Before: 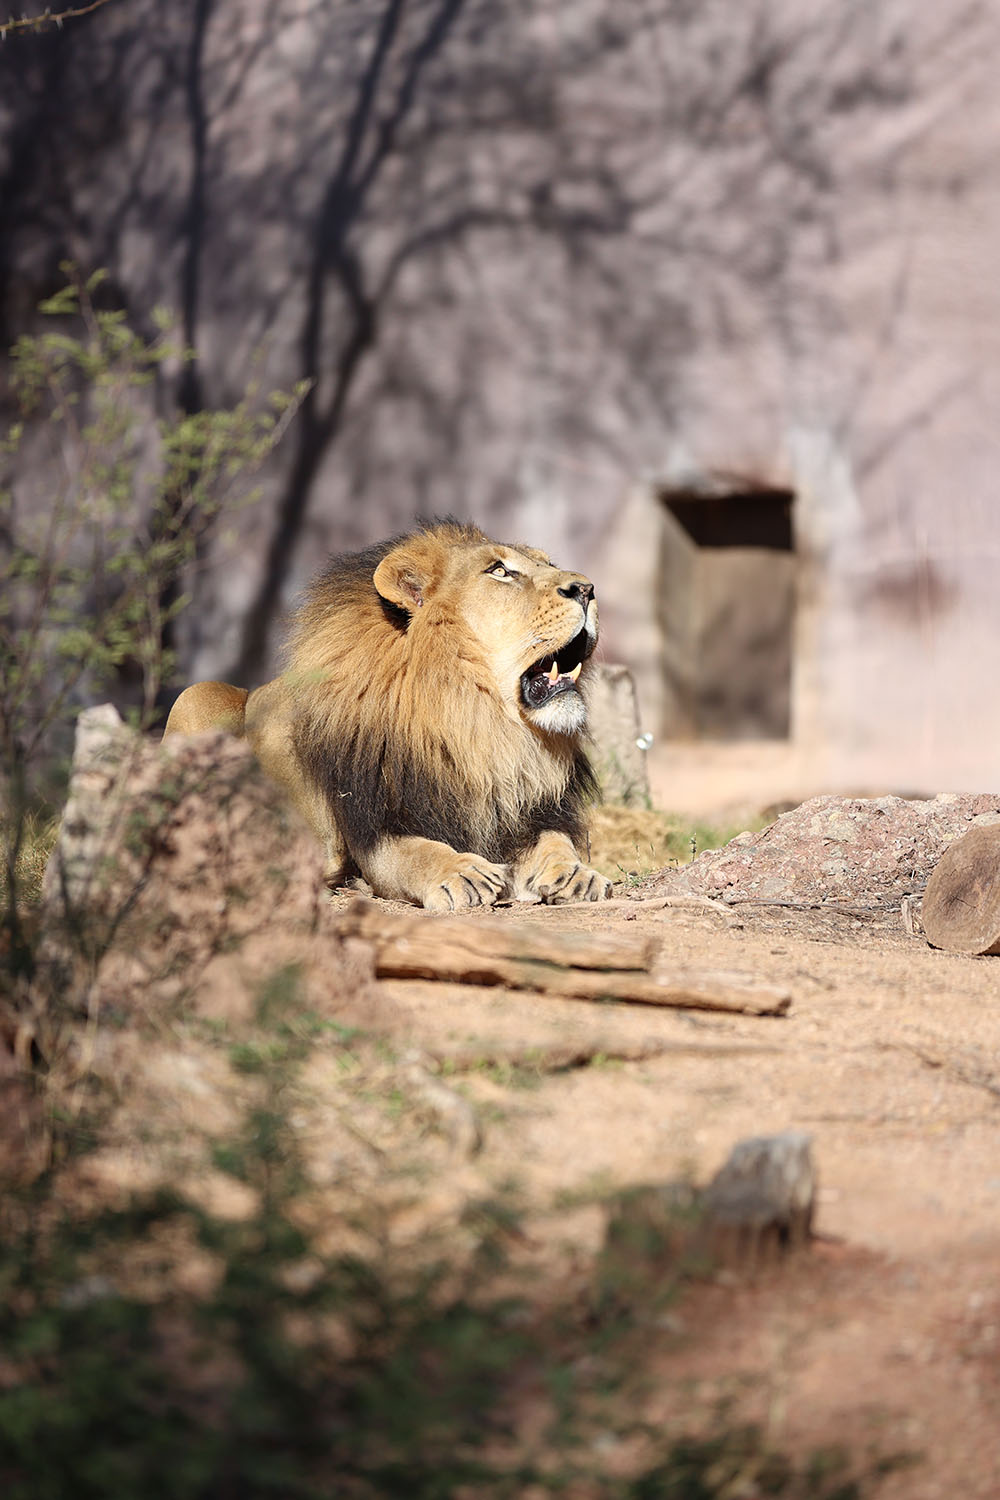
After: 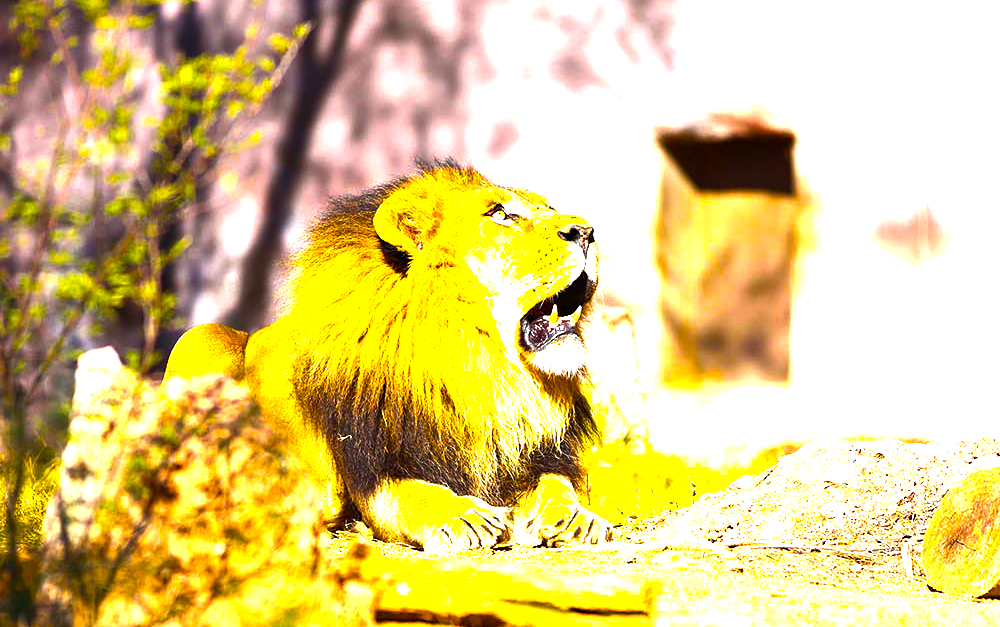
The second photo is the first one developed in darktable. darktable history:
crop and rotate: top 23.84%, bottom 34.294%
color balance rgb: linear chroma grading › global chroma 20%, perceptual saturation grading › global saturation 65%, perceptual saturation grading › highlights 60%, perceptual saturation grading › mid-tones 50%, perceptual saturation grading › shadows 50%, perceptual brilliance grading › global brilliance 30%, perceptual brilliance grading › highlights 50%, perceptual brilliance grading › mid-tones 50%, perceptual brilliance grading › shadows -22%, global vibrance 20%
